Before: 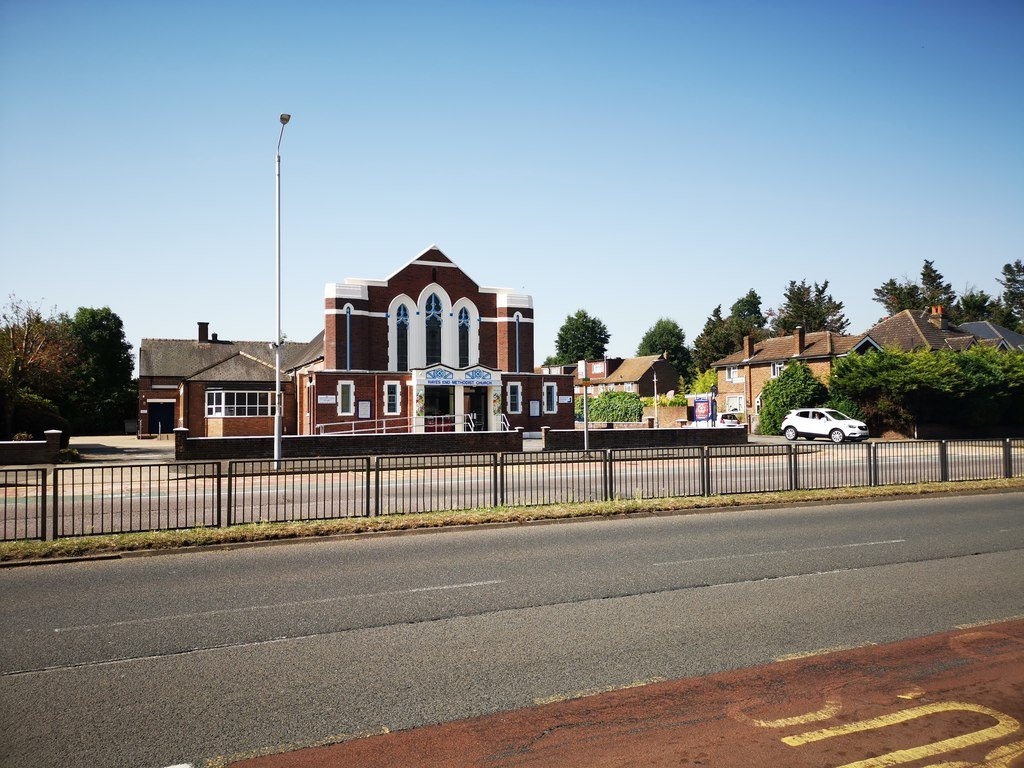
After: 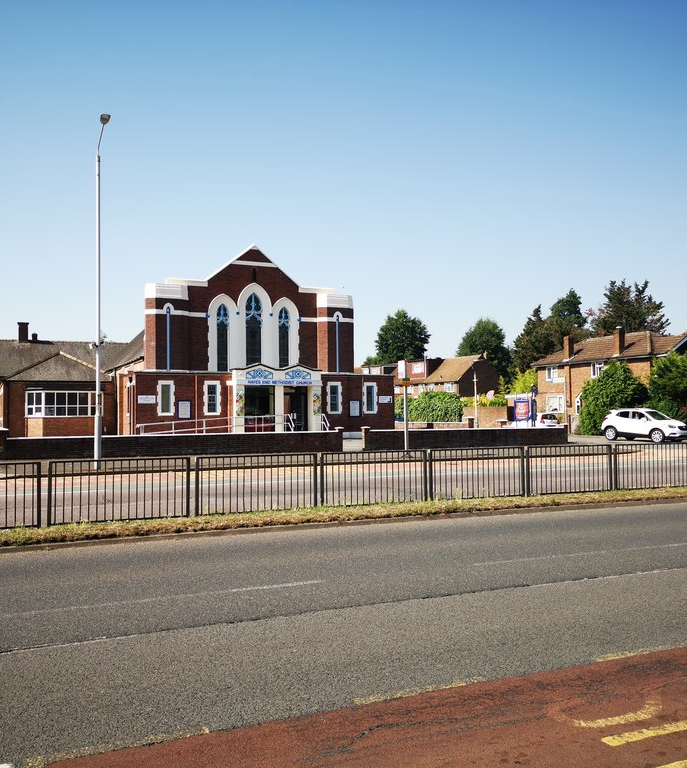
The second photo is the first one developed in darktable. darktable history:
crop and rotate: left 17.667%, right 15.16%
